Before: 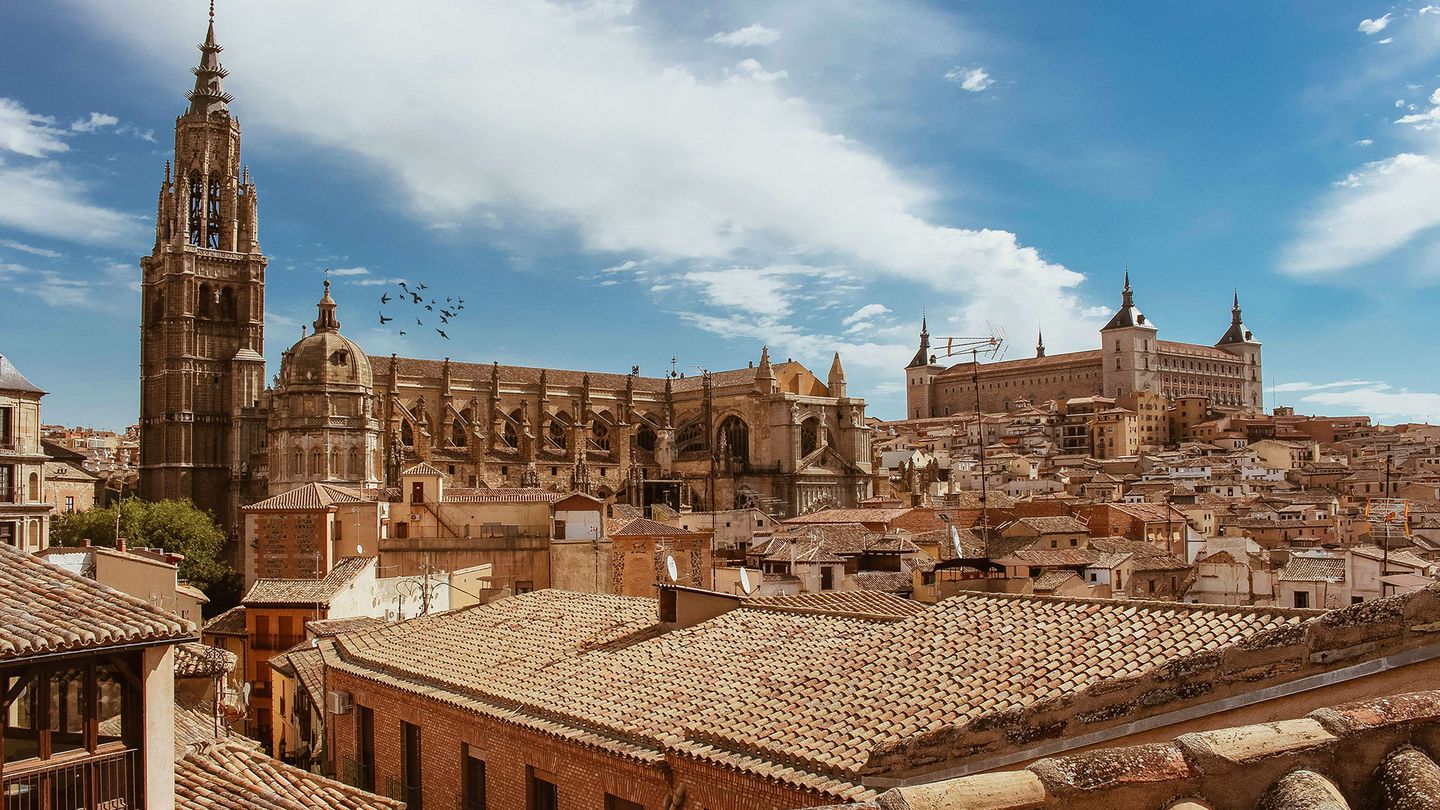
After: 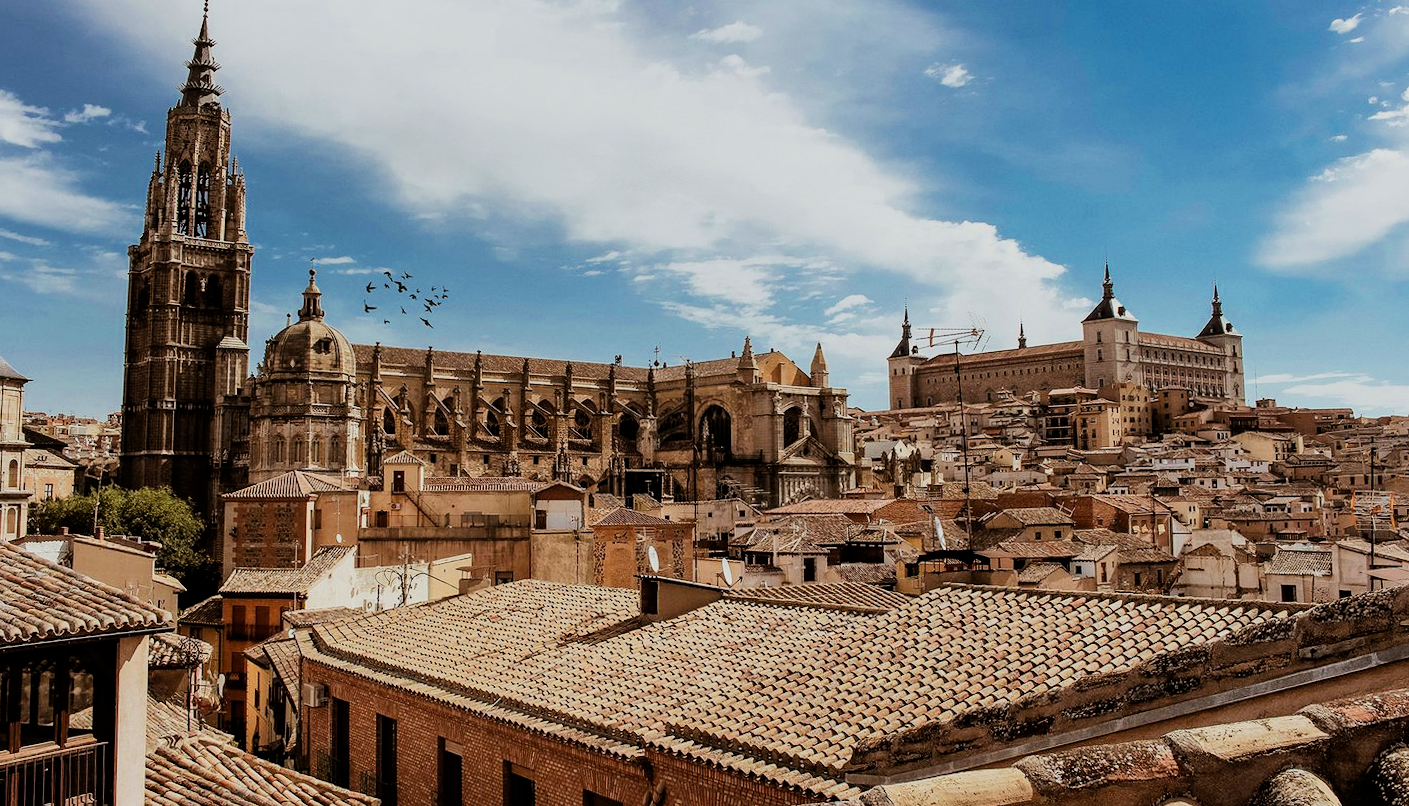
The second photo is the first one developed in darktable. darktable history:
color zones: curves: ch0 [(0, 0.5) (0.143, 0.5) (0.286, 0.5) (0.429, 0.5) (0.62, 0.489) (0.714, 0.445) (0.844, 0.496) (1, 0.5)]; ch1 [(0, 0.5) (0.143, 0.5) (0.286, 0.5) (0.429, 0.5) (0.571, 0.5) (0.714, 0.523) (0.857, 0.5) (1, 0.5)]
rotate and perspective: rotation 0.226°, lens shift (vertical) -0.042, crop left 0.023, crop right 0.982, crop top 0.006, crop bottom 0.994
filmic rgb: black relative exposure -5 EV, hardness 2.88, contrast 1.3, highlights saturation mix -30%
